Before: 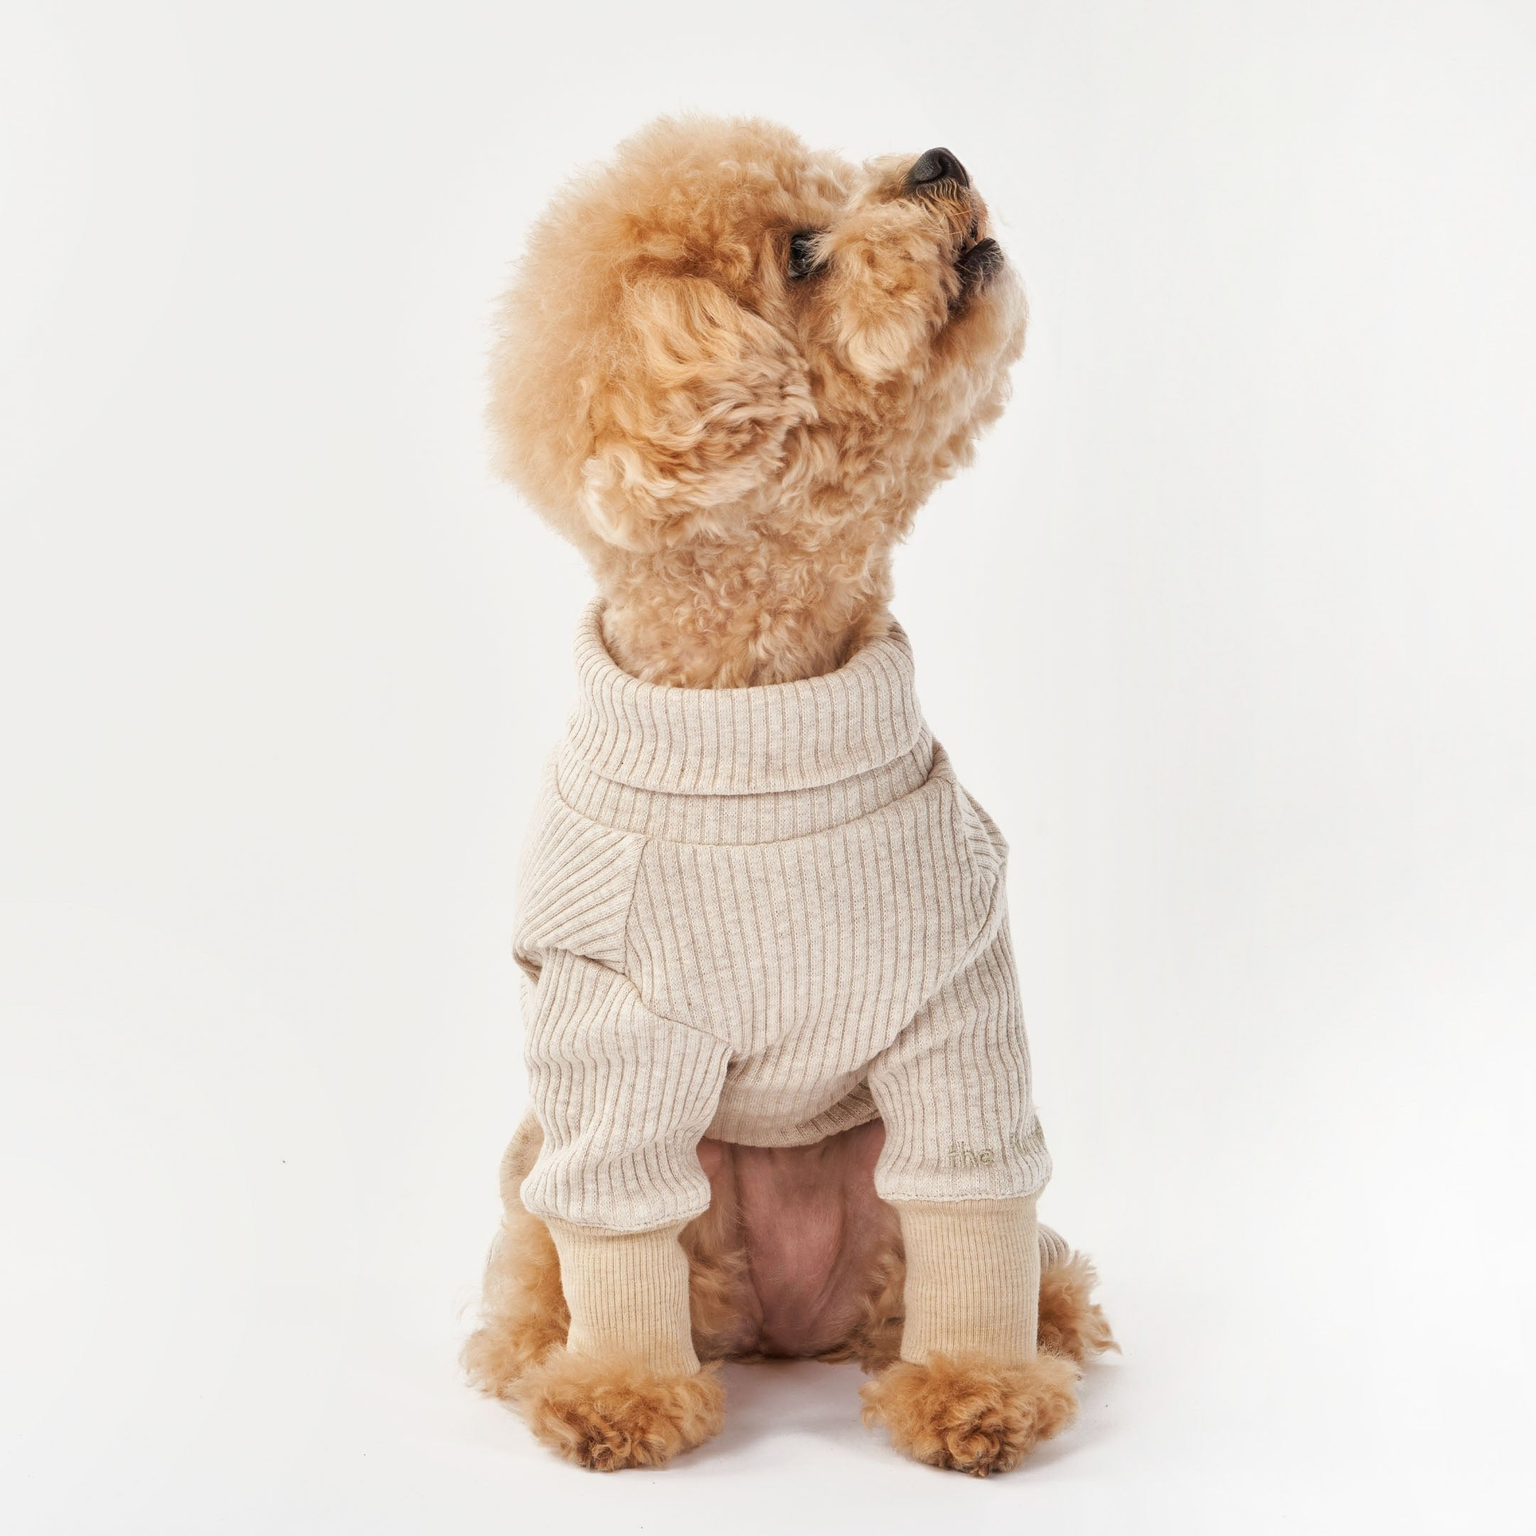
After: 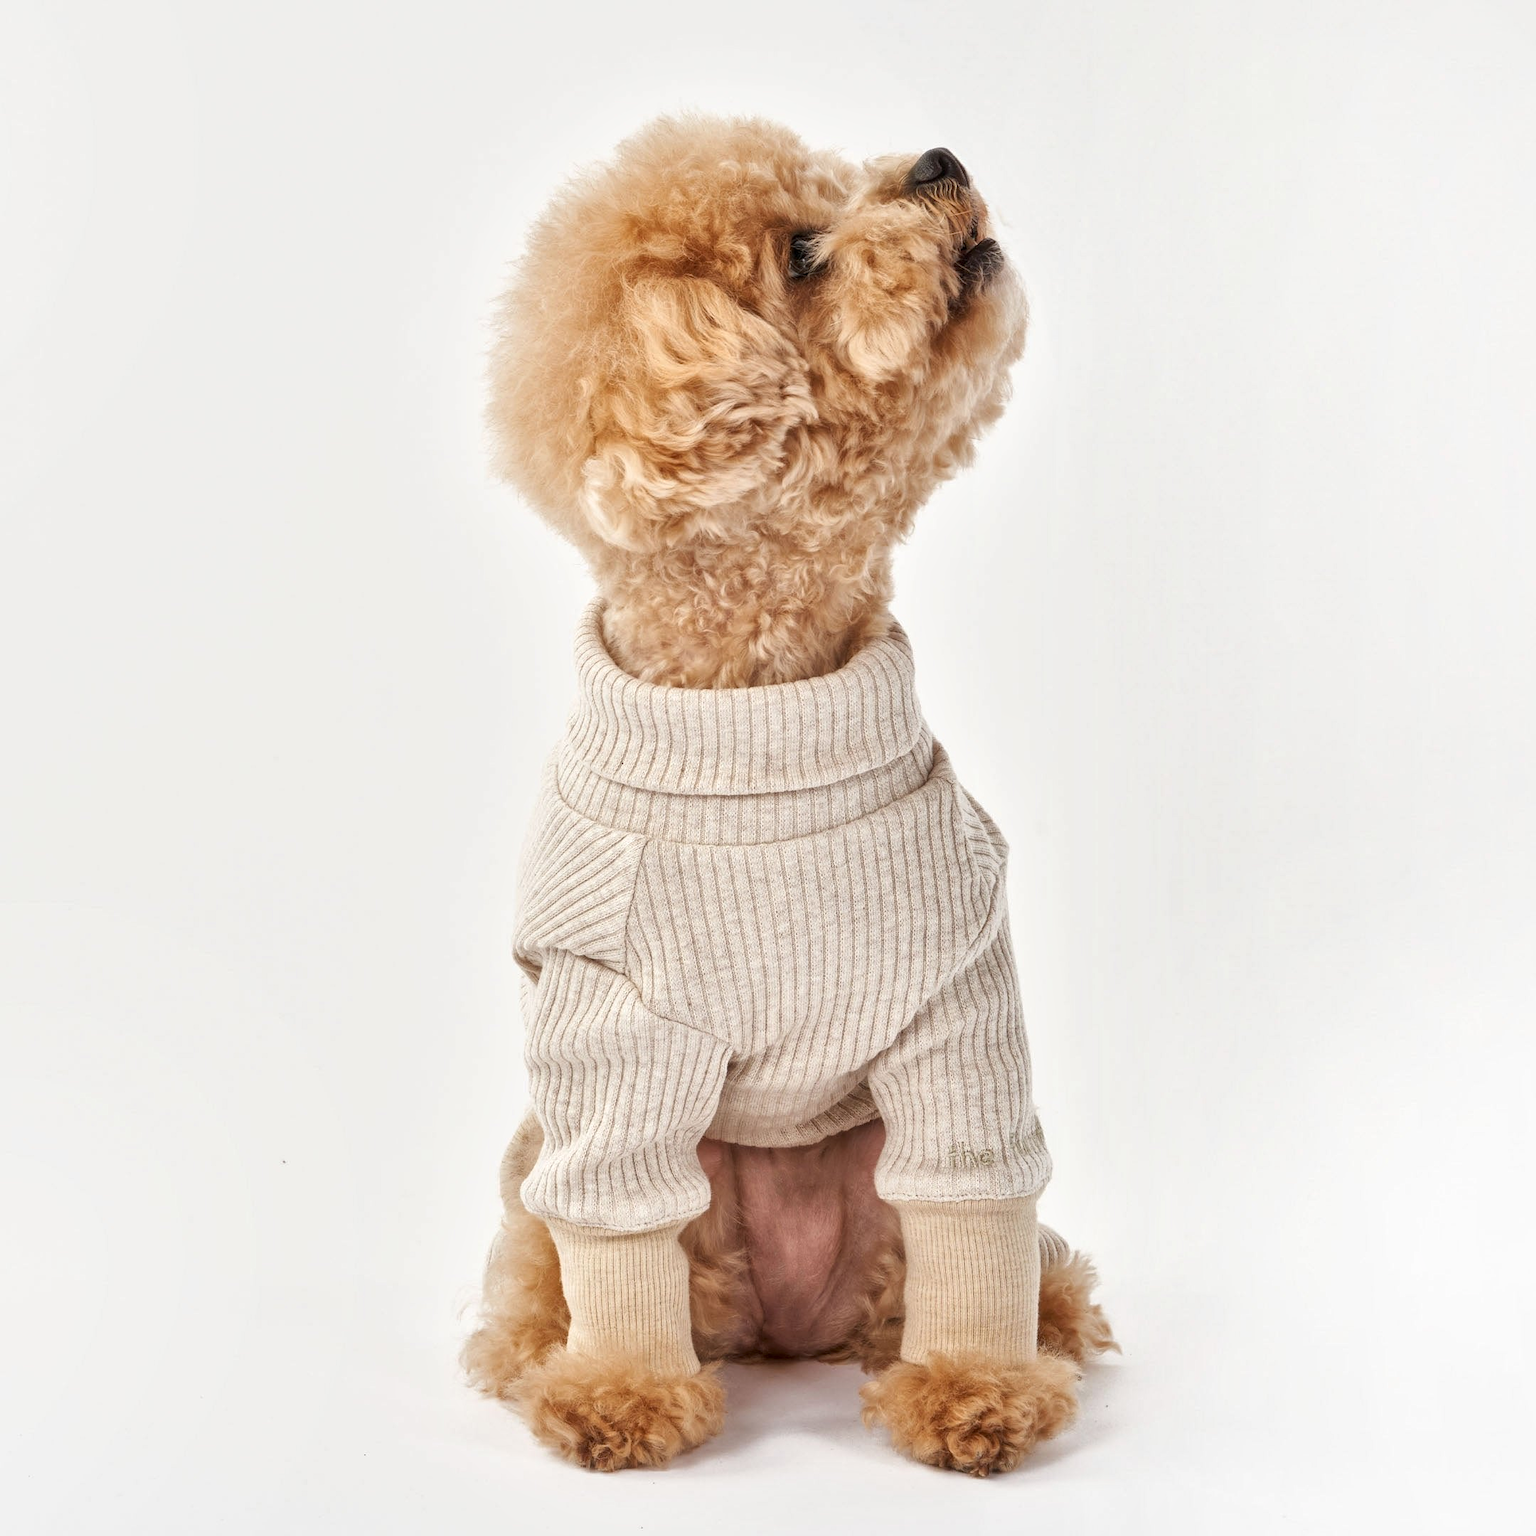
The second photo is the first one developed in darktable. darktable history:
local contrast: mode bilateral grid, contrast 19, coarseness 50, detail 139%, midtone range 0.2
